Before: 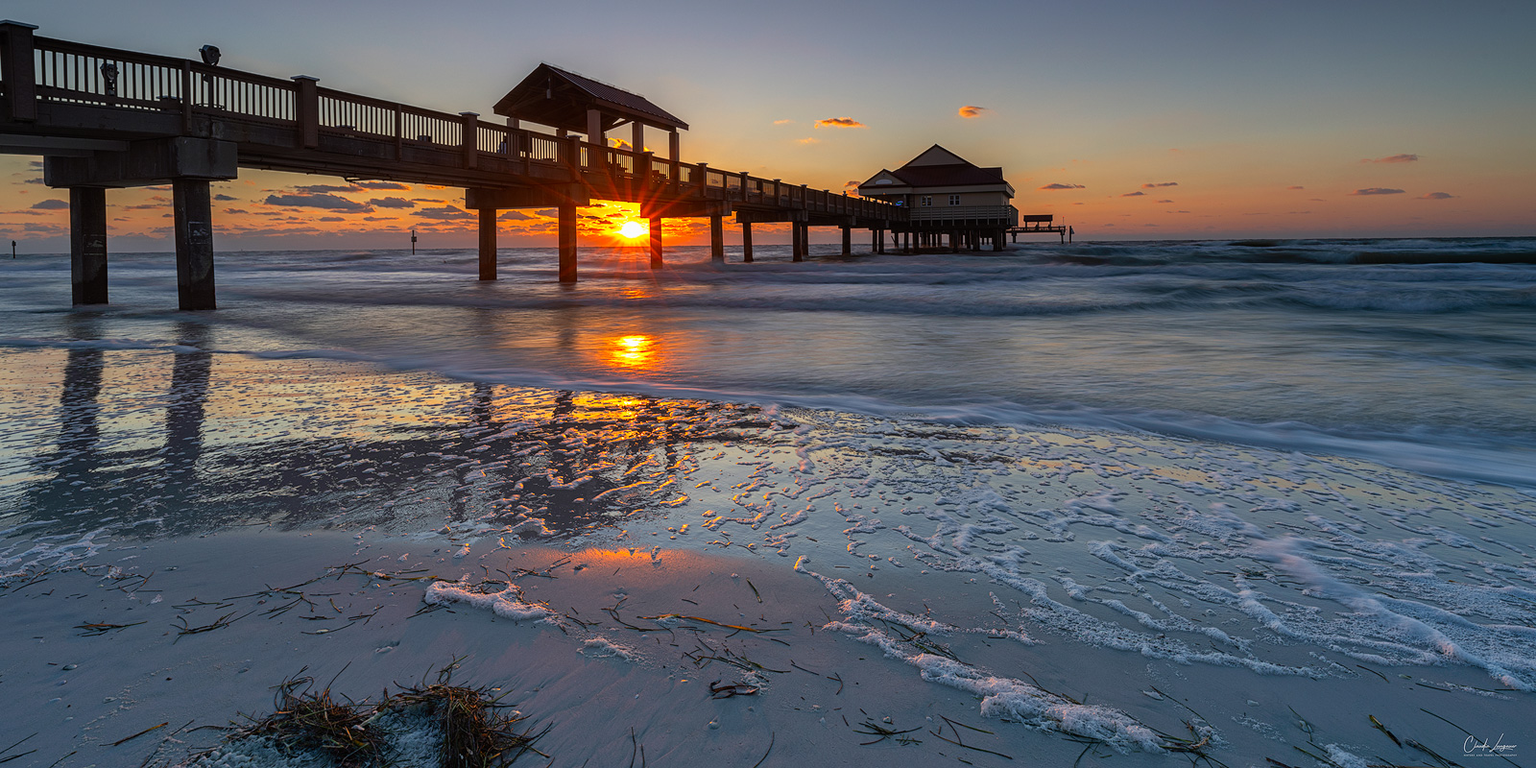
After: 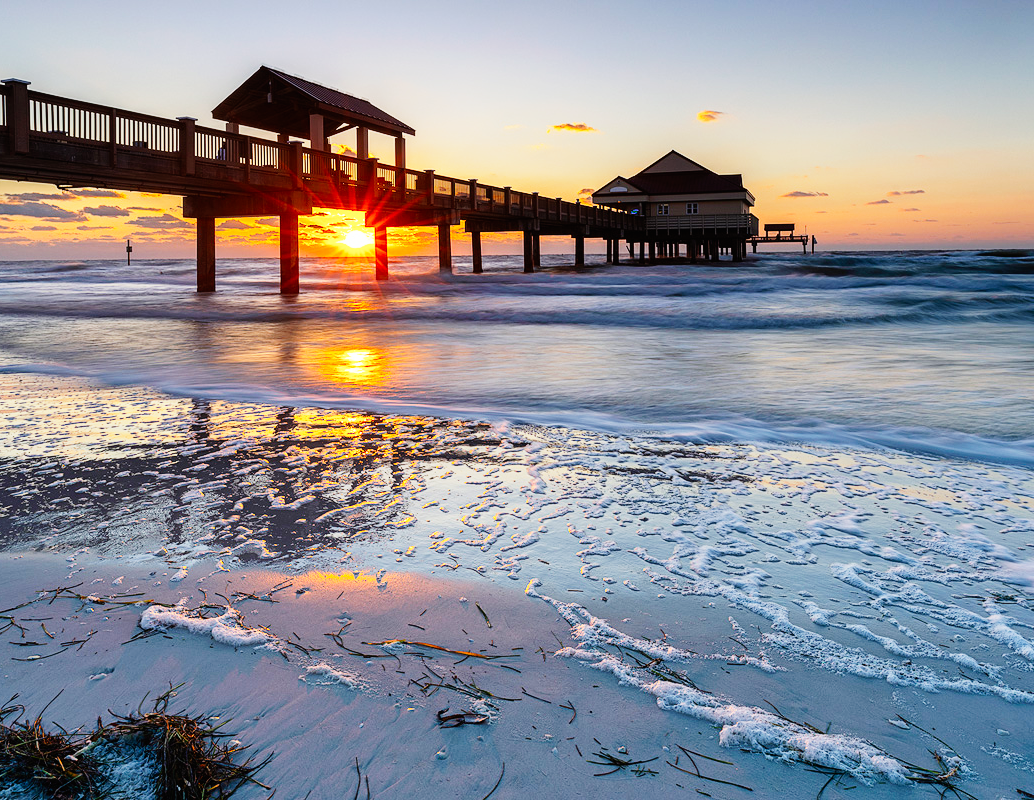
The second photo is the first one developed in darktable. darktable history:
crop and rotate: left 18.894%, right 16.42%
base curve: curves: ch0 [(0, 0) (0, 0.001) (0.001, 0.001) (0.004, 0.002) (0.007, 0.004) (0.015, 0.013) (0.033, 0.045) (0.052, 0.096) (0.075, 0.17) (0.099, 0.241) (0.163, 0.42) (0.219, 0.55) (0.259, 0.616) (0.327, 0.722) (0.365, 0.765) (0.522, 0.873) (0.547, 0.881) (0.689, 0.919) (0.826, 0.952) (1, 1)], preserve colors none
